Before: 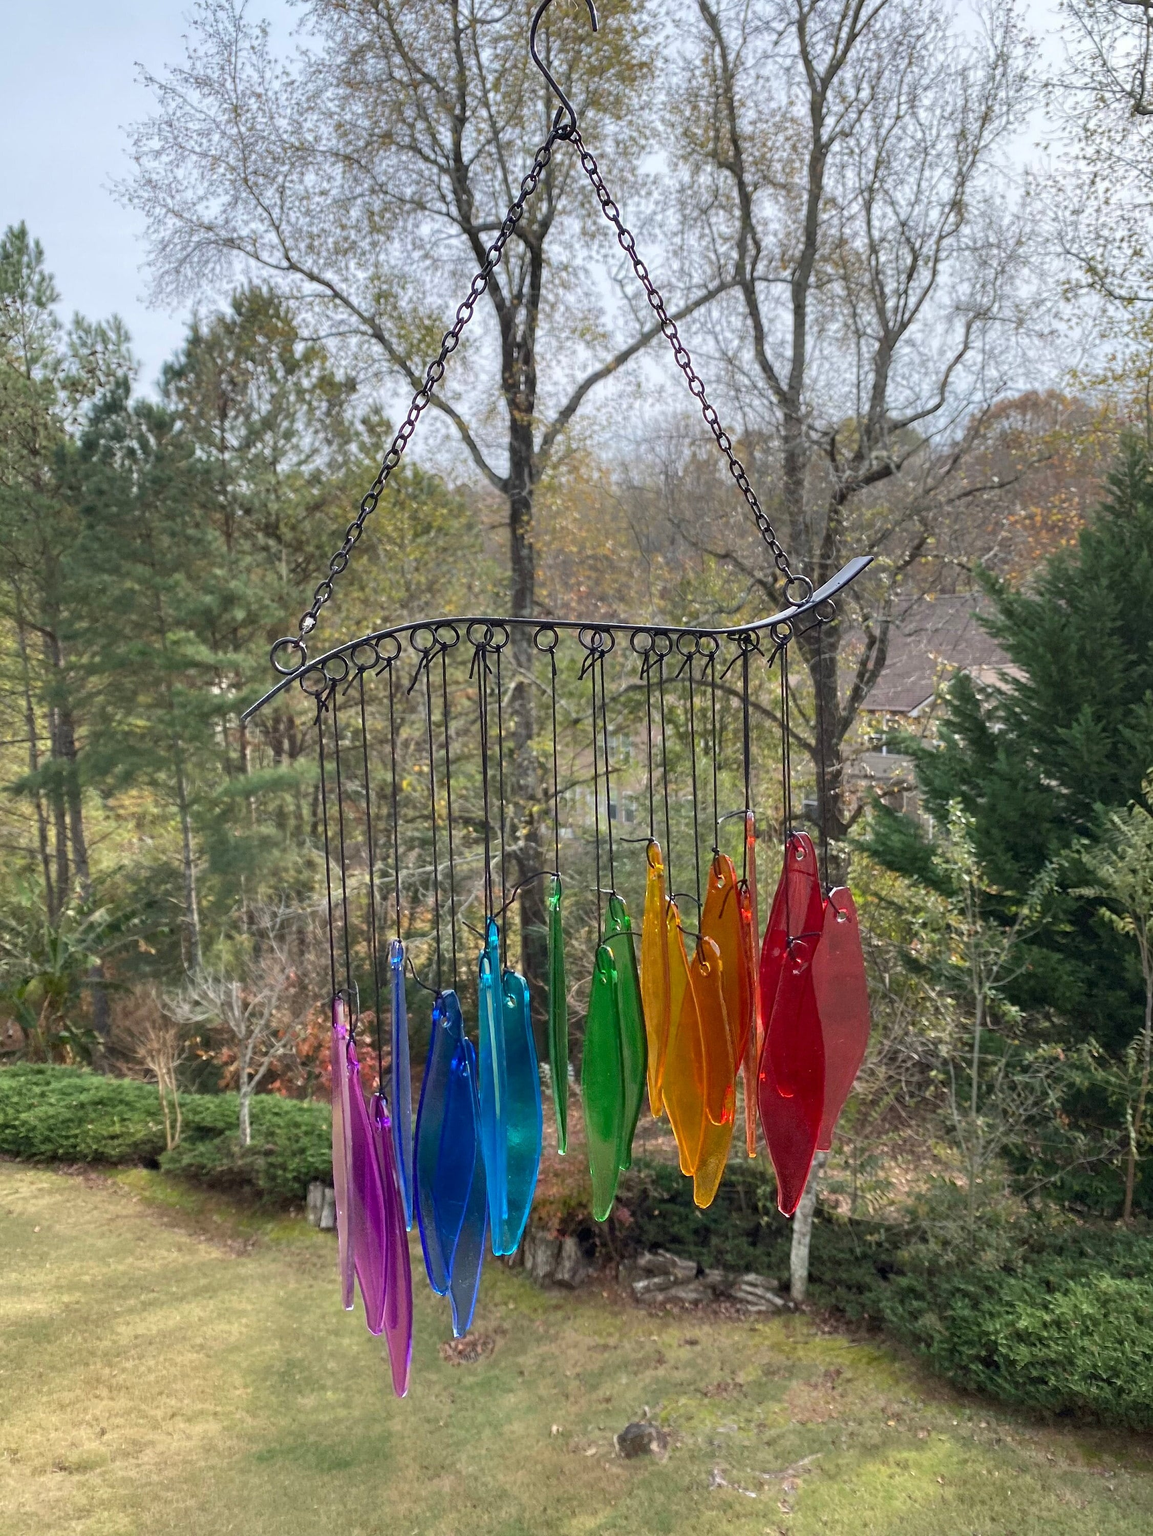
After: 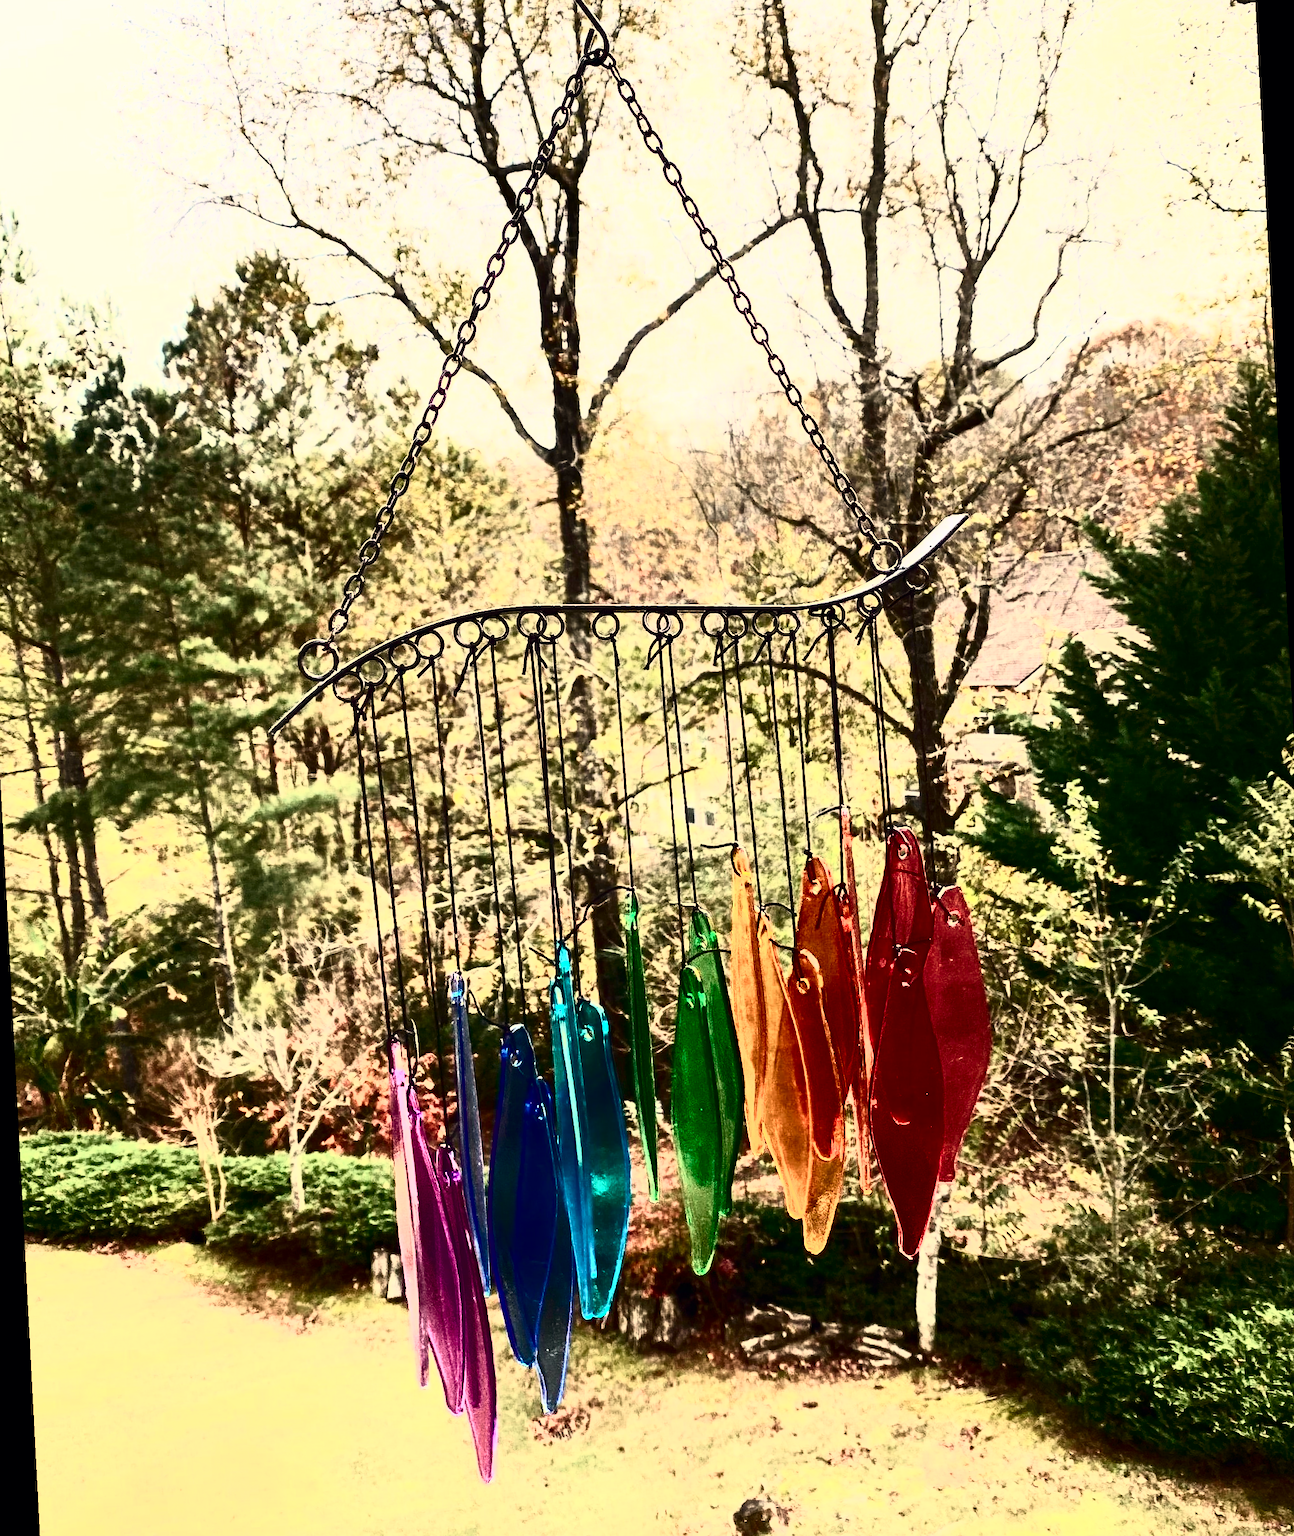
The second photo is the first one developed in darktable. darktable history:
contrast brightness saturation: contrast 0.93, brightness 0.2
tone curve: curves: ch0 [(0, 0) (0.051, 0.027) (0.096, 0.071) (0.241, 0.247) (0.455, 0.52) (0.594, 0.692) (0.715, 0.845) (0.84, 0.936) (1, 1)]; ch1 [(0, 0) (0.1, 0.038) (0.318, 0.243) (0.399, 0.351) (0.478, 0.469) (0.499, 0.499) (0.534, 0.549) (0.565, 0.605) (0.601, 0.644) (0.666, 0.701) (1, 1)]; ch2 [(0, 0) (0.453, 0.45) (0.479, 0.483) (0.504, 0.499) (0.52, 0.508) (0.561, 0.573) (0.592, 0.617) (0.824, 0.815) (1, 1)], color space Lab, independent channels, preserve colors none
rotate and perspective: rotation -3°, crop left 0.031, crop right 0.968, crop top 0.07, crop bottom 0.93
white balance: red 1.123, blue 0.83
